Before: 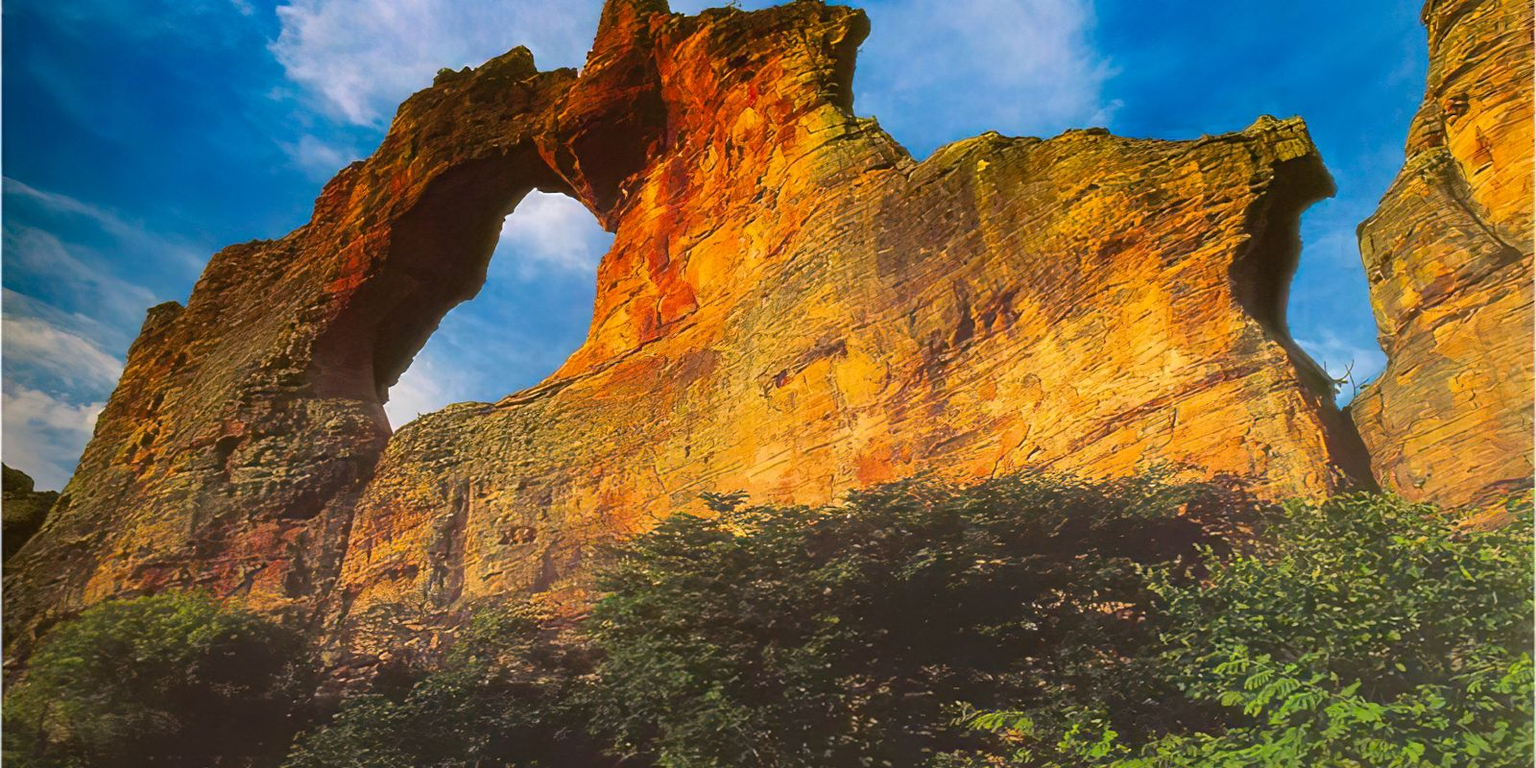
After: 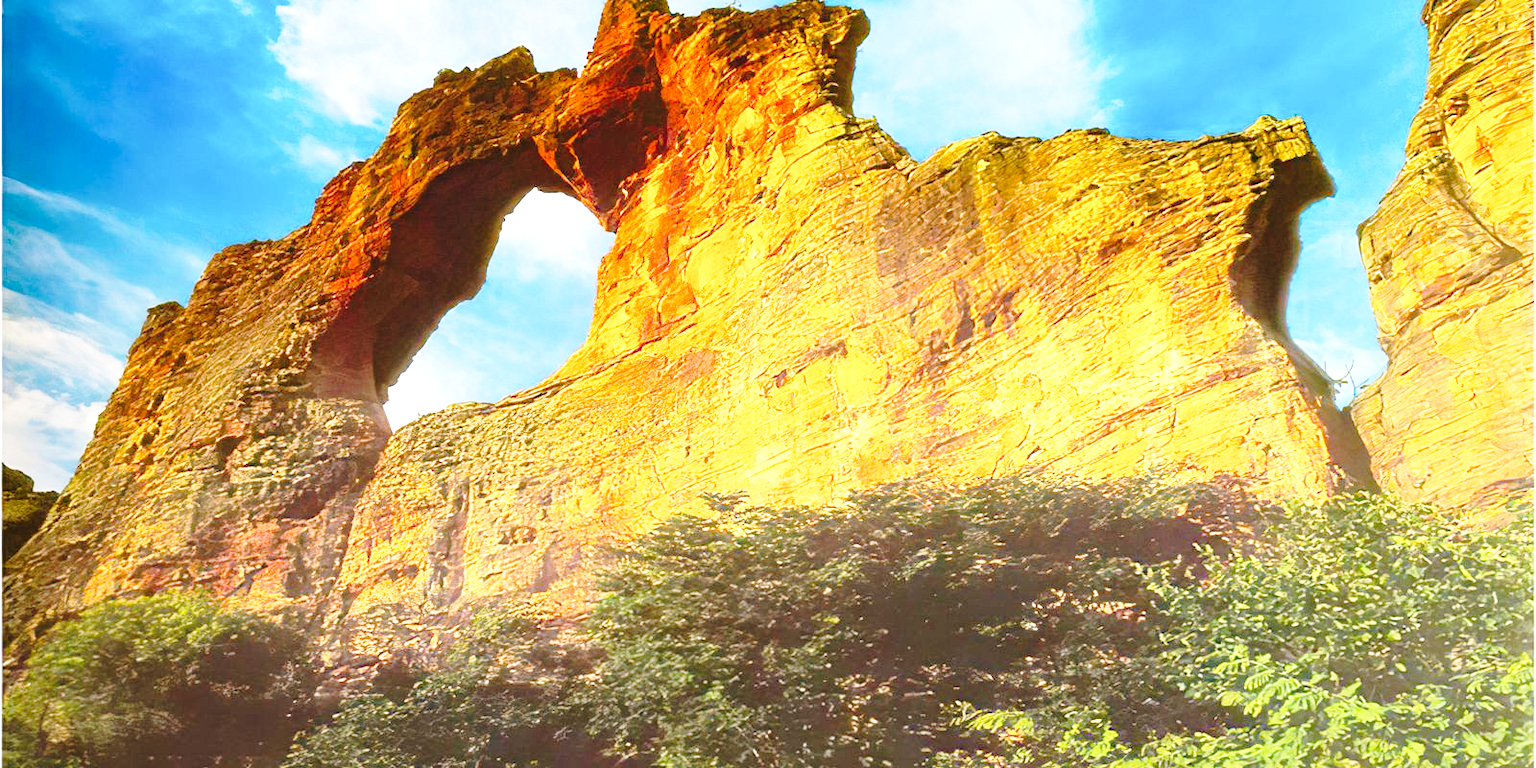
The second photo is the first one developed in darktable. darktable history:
base curve: curves: ch0 [(0, 0) (0.032, 0.037) (0.105, 0.228) (0.435, 0.76) (0.856, 0.983) (1, 1)], preserve colors none
exposure: exposure 1 EV, compensate highlight preservation false
